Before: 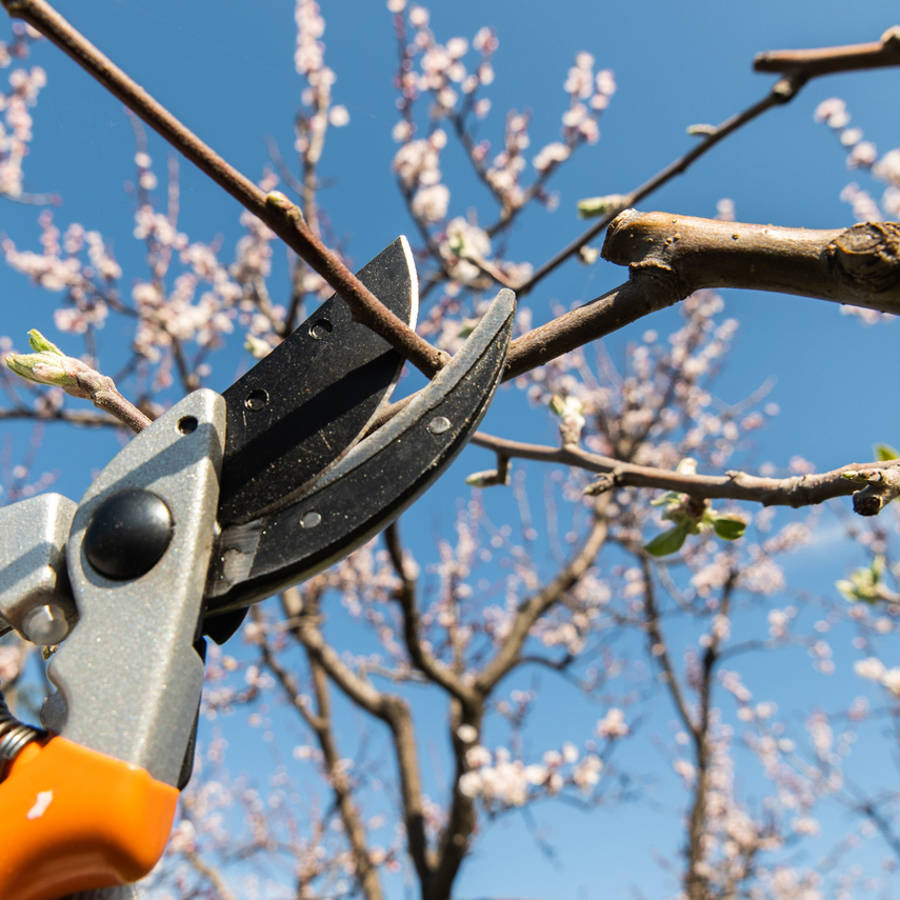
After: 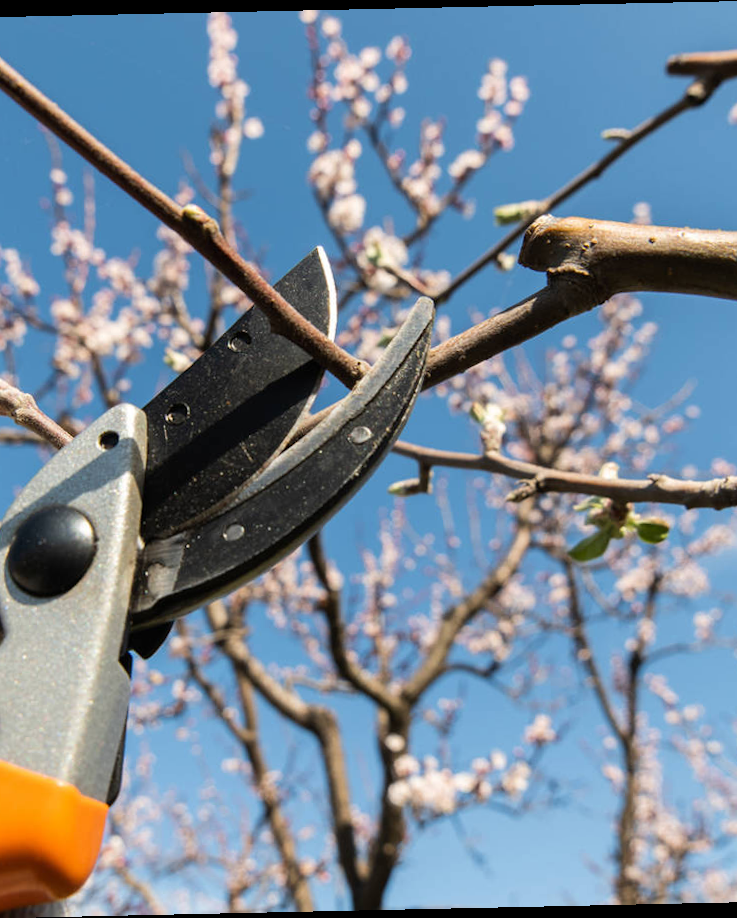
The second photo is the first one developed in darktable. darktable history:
crop and rotate: left 9.597%, right 10.195%
rotate and perspective: rotation -1.24°, automatic cropping off
